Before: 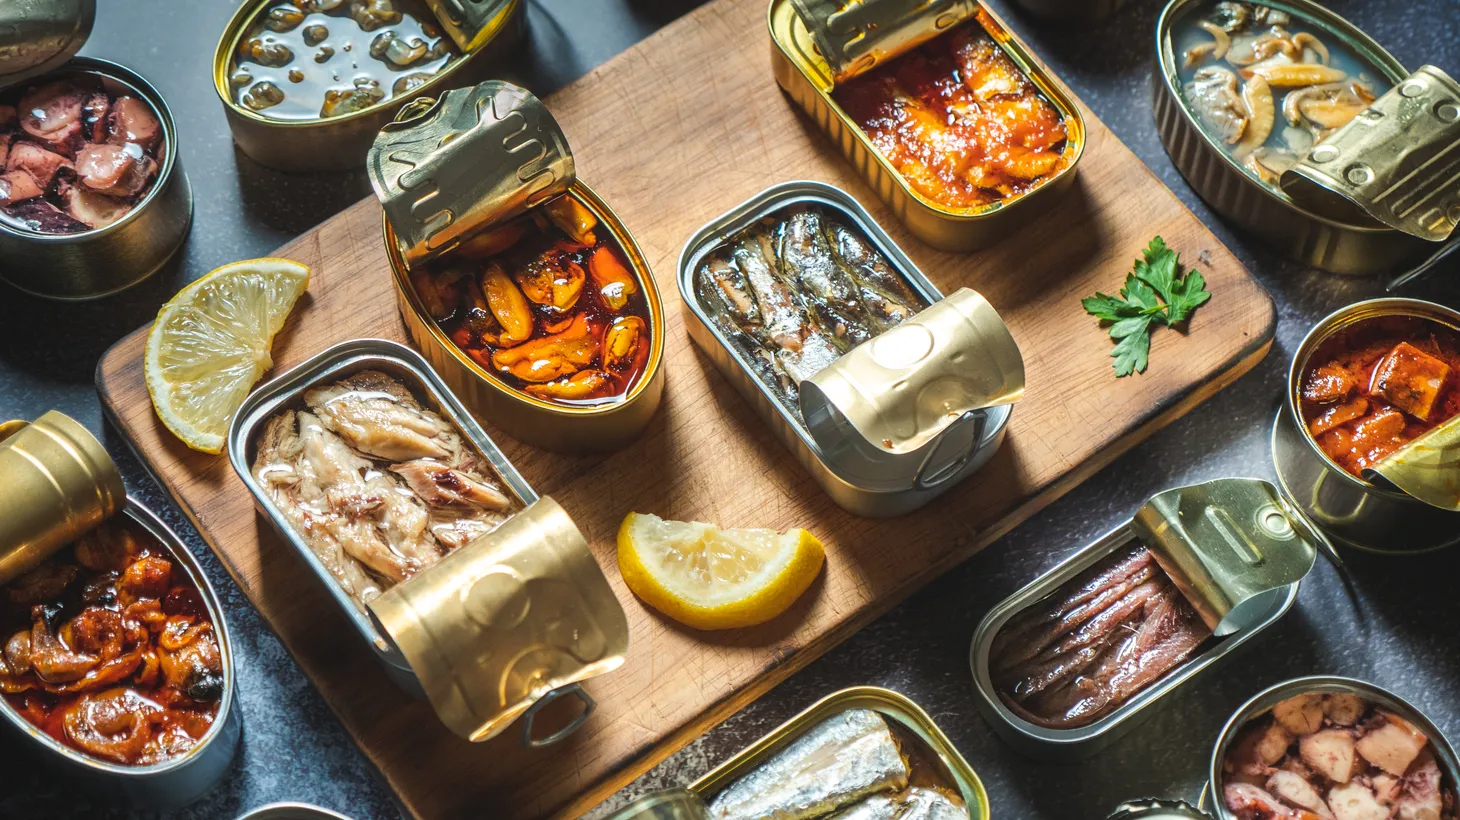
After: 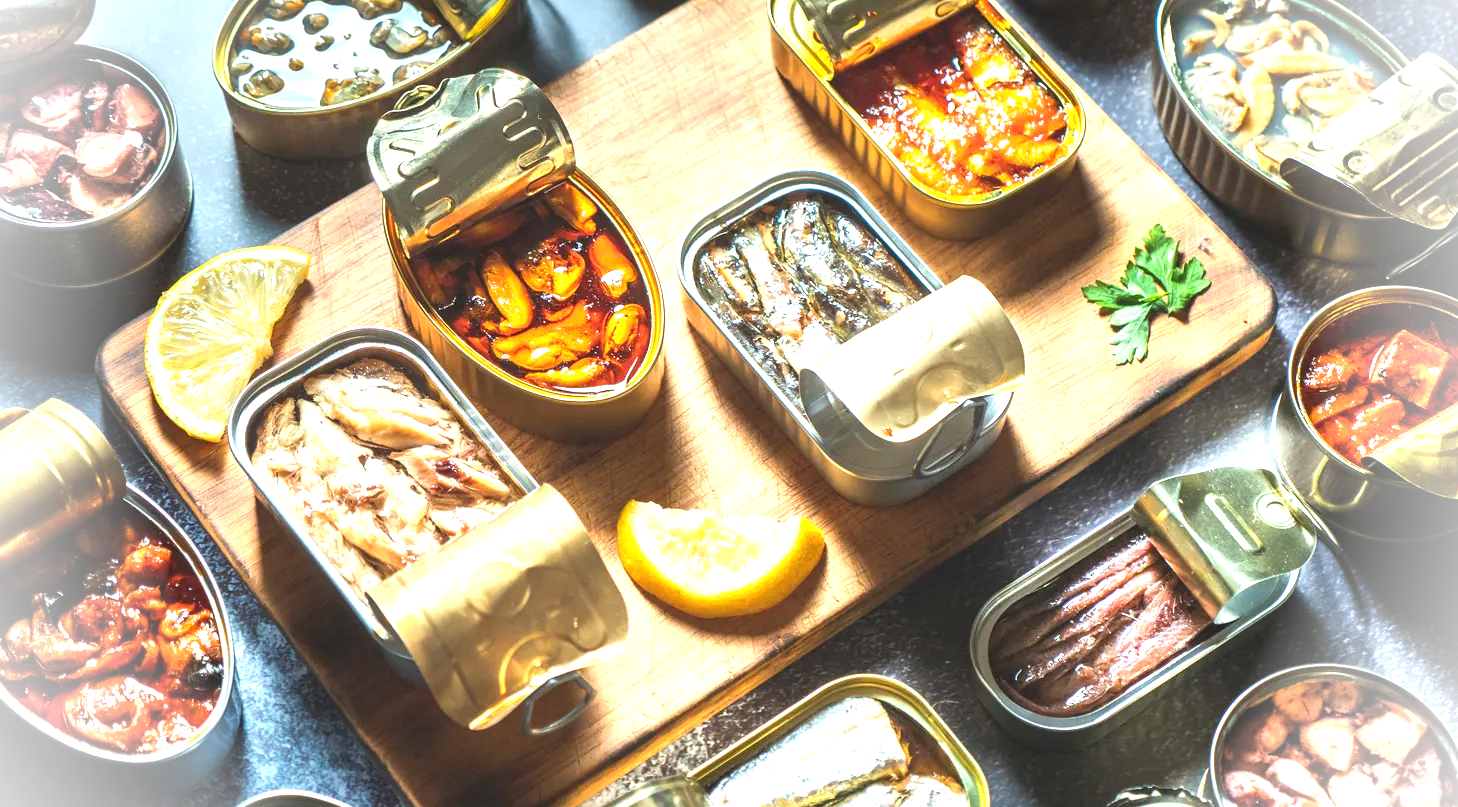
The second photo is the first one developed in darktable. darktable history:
exposure: black level correction 0, exposure 1.28 EV, compensate exposure bias true, compensate highlight preservation false
crop: top 1.468%, right 0.108%
vignetting: brightness 0.985, saturation -0.493
